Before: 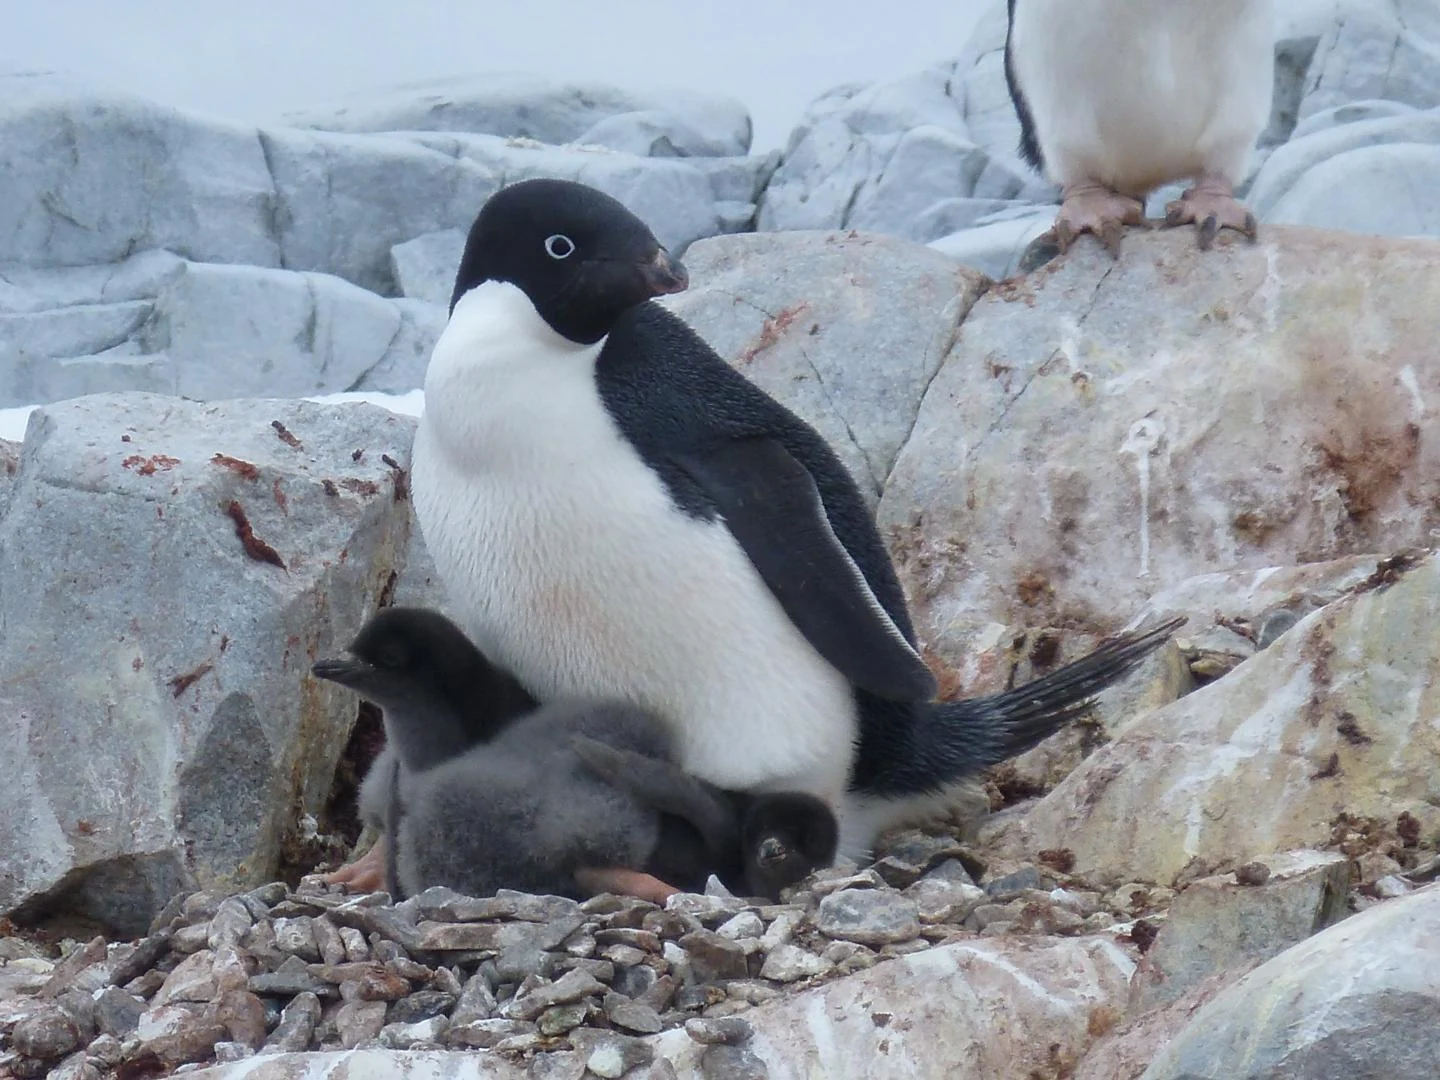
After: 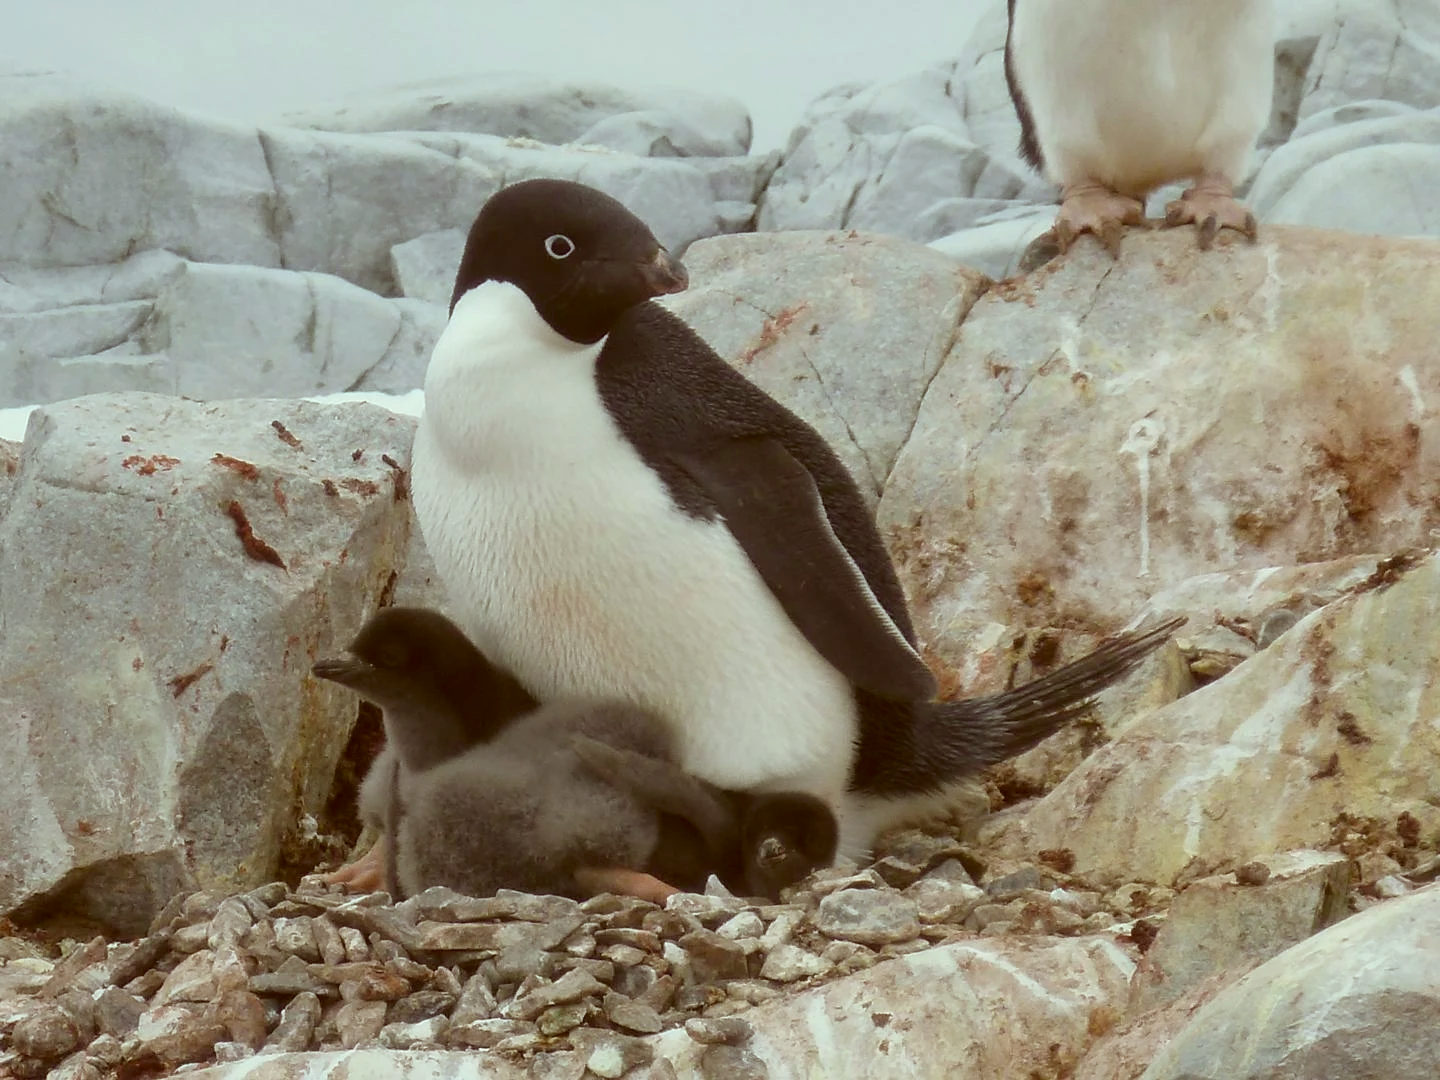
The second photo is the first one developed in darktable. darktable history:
color correction: highlights a* -6.12, highlights b* 9.33, shadows a* 10.53, shadows b* 23.9
